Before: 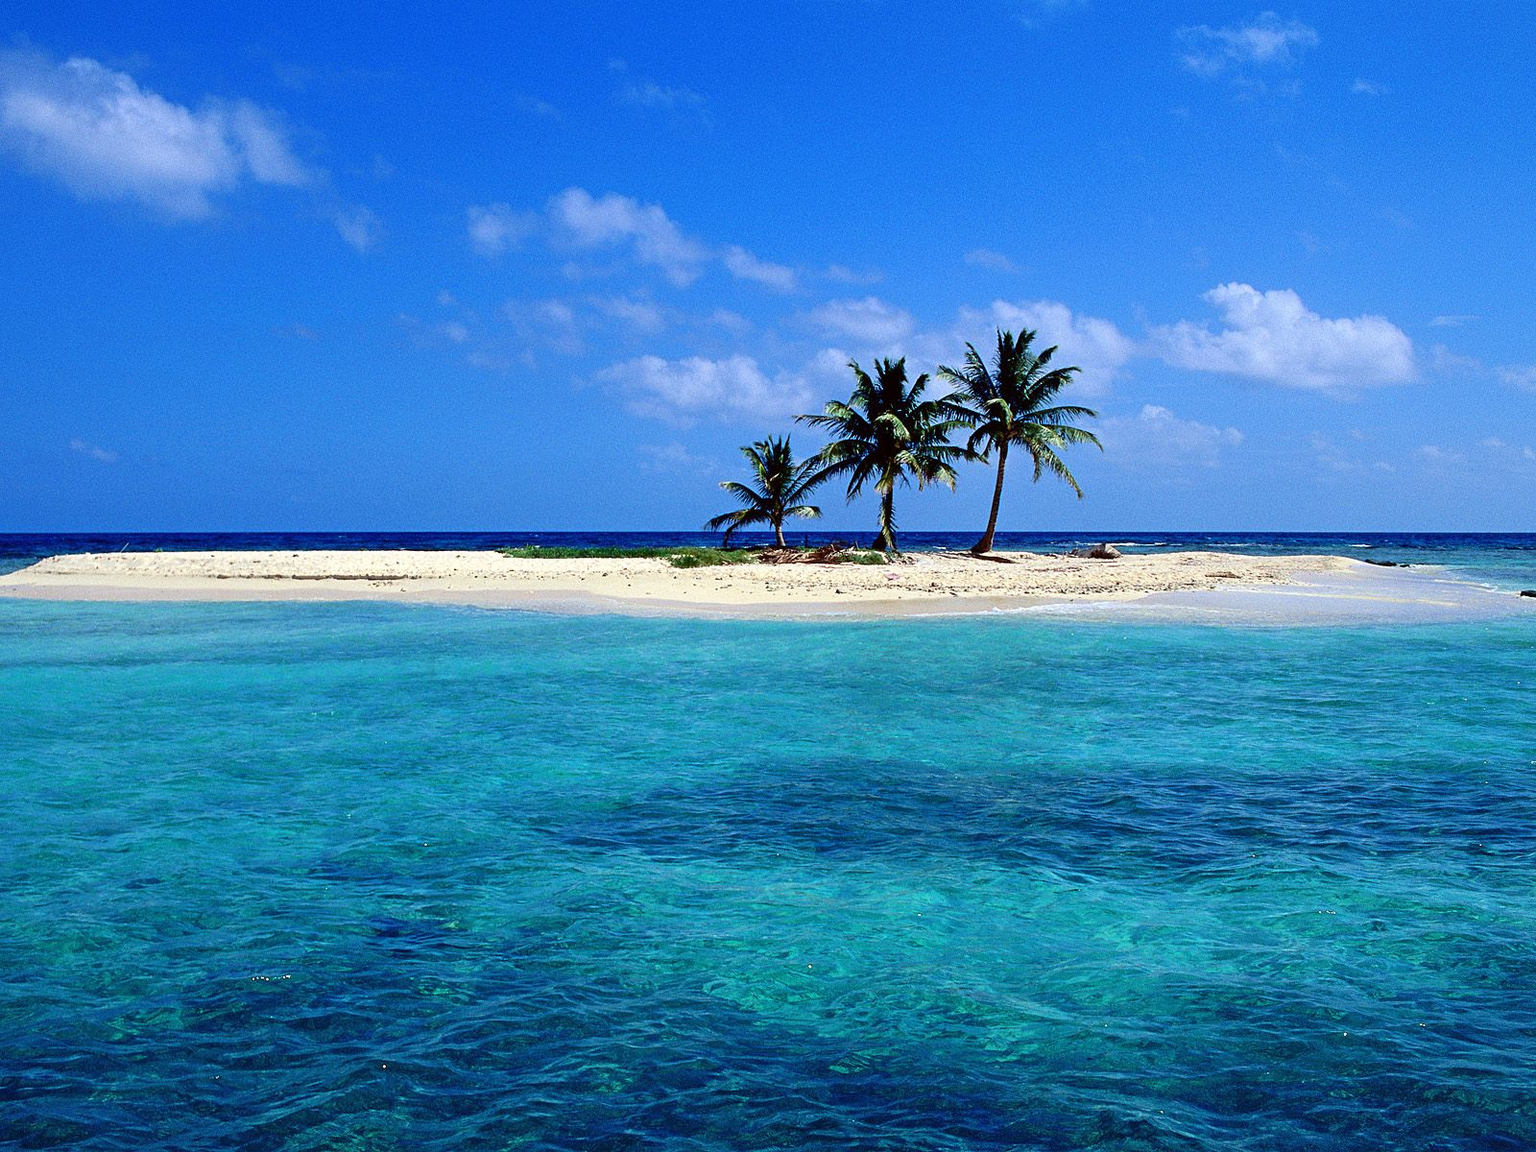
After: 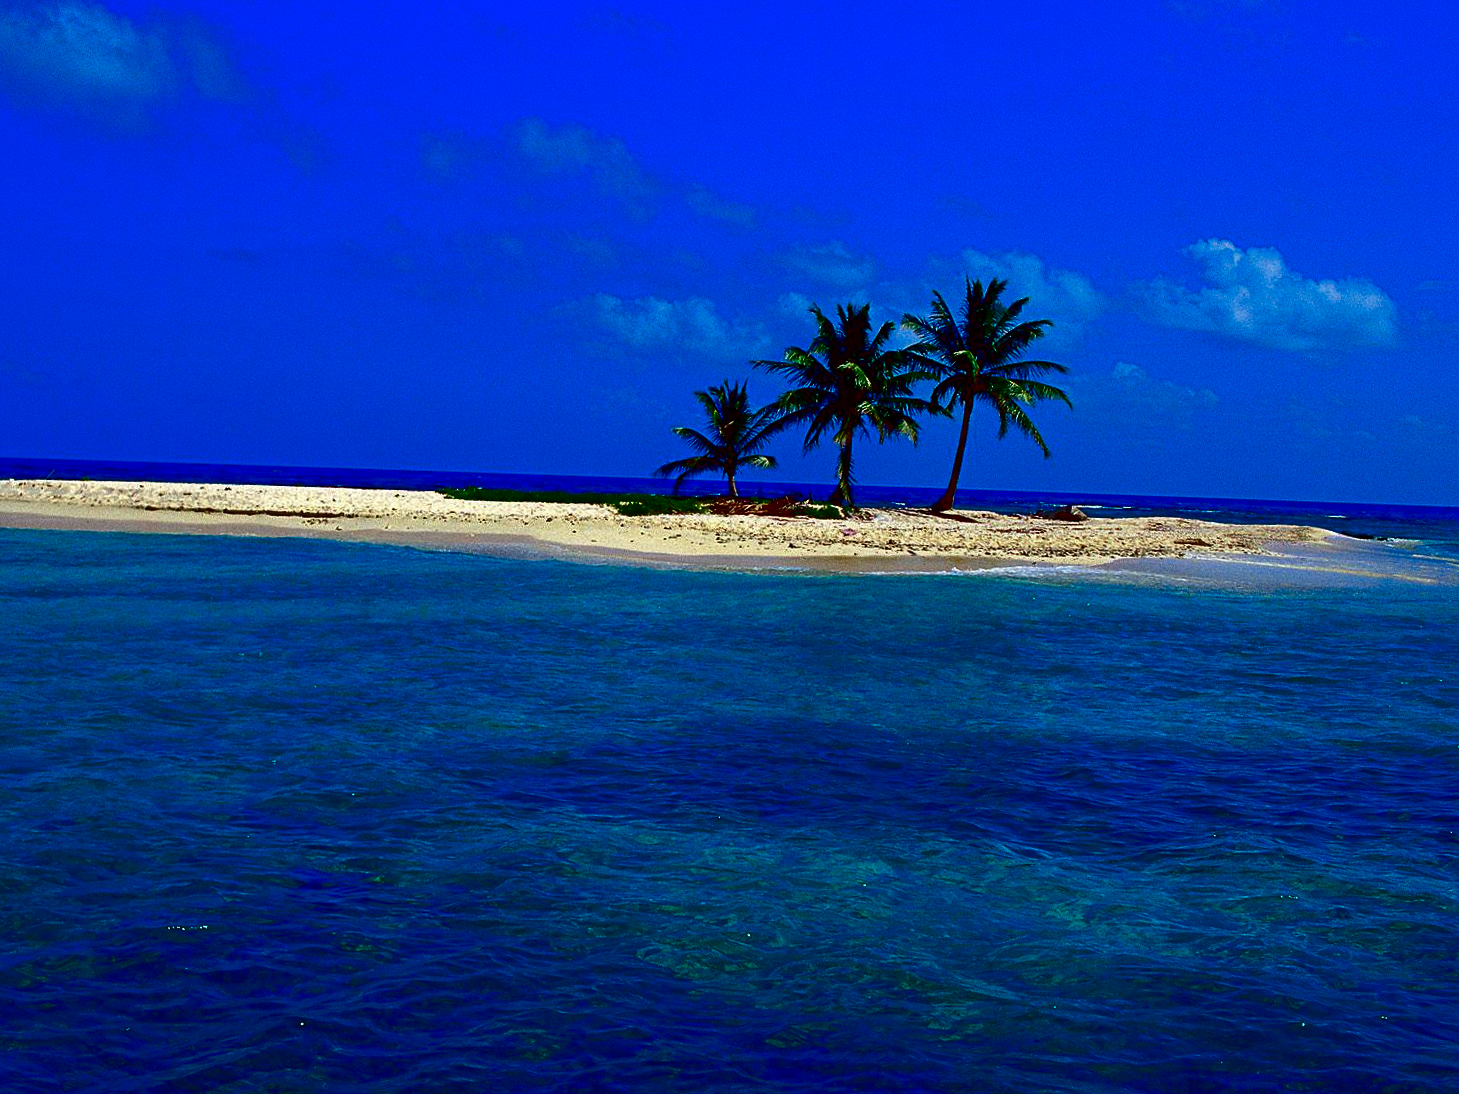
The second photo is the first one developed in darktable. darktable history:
crop and rotate: angle -1.96°, left 3.097%, top 4.154%, right 1.586%, bottom 0.529%
contrast brightness saturation: brightness -1, saturation 1
